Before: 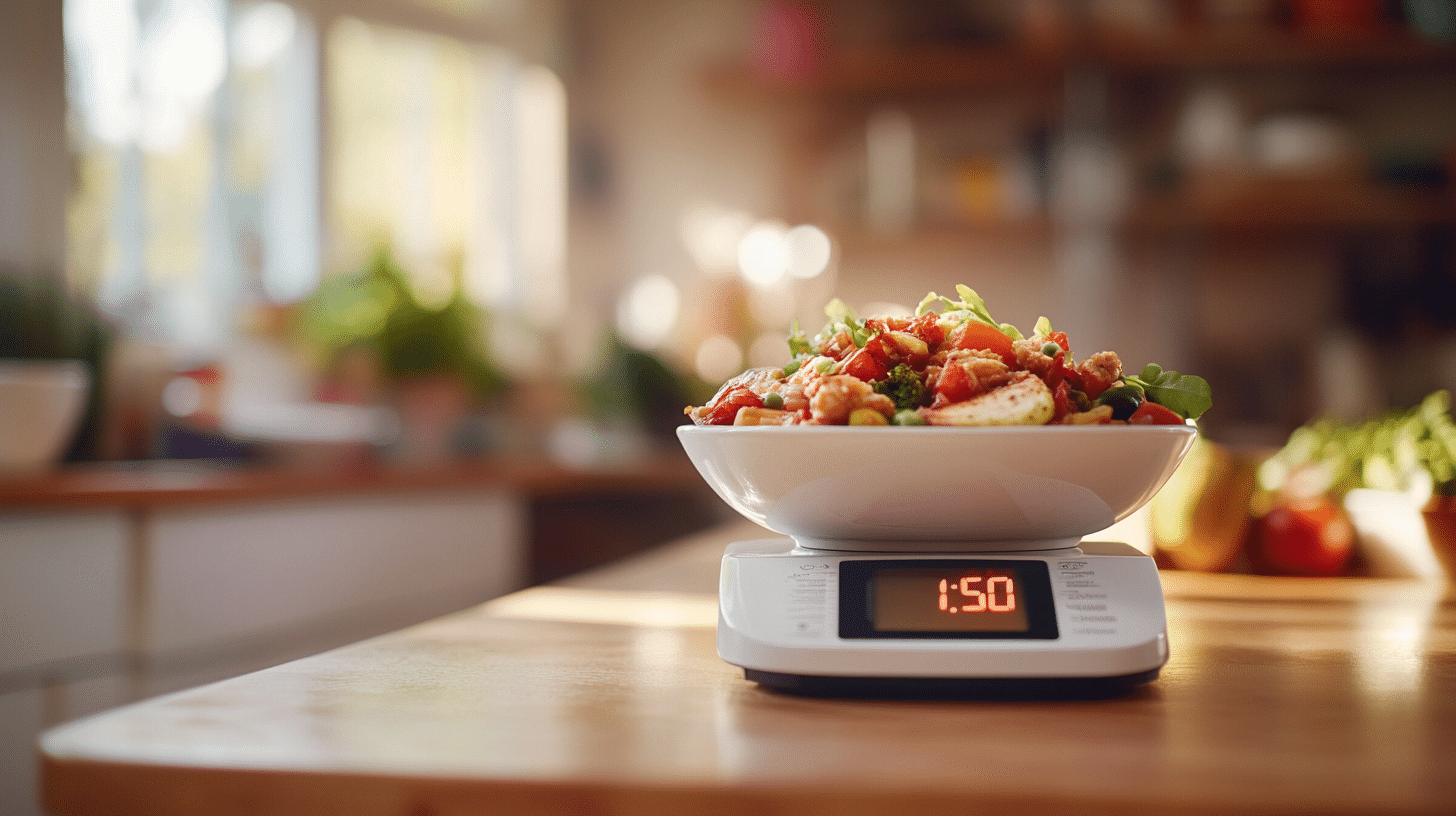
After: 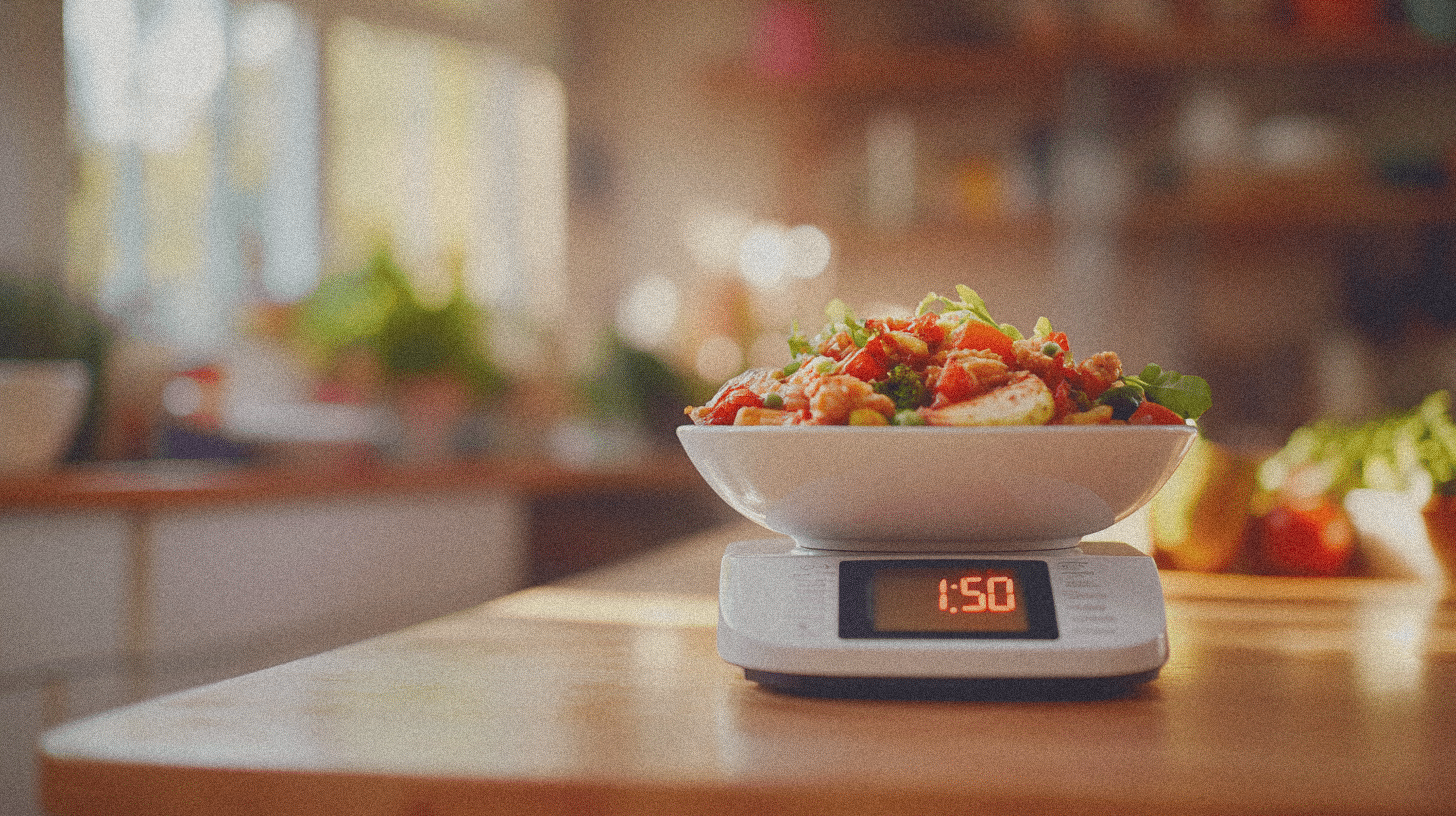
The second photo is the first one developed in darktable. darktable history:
grain: strength 35%, mid-tones bias 0%
contrast brightness saturation: contrast -0.28
